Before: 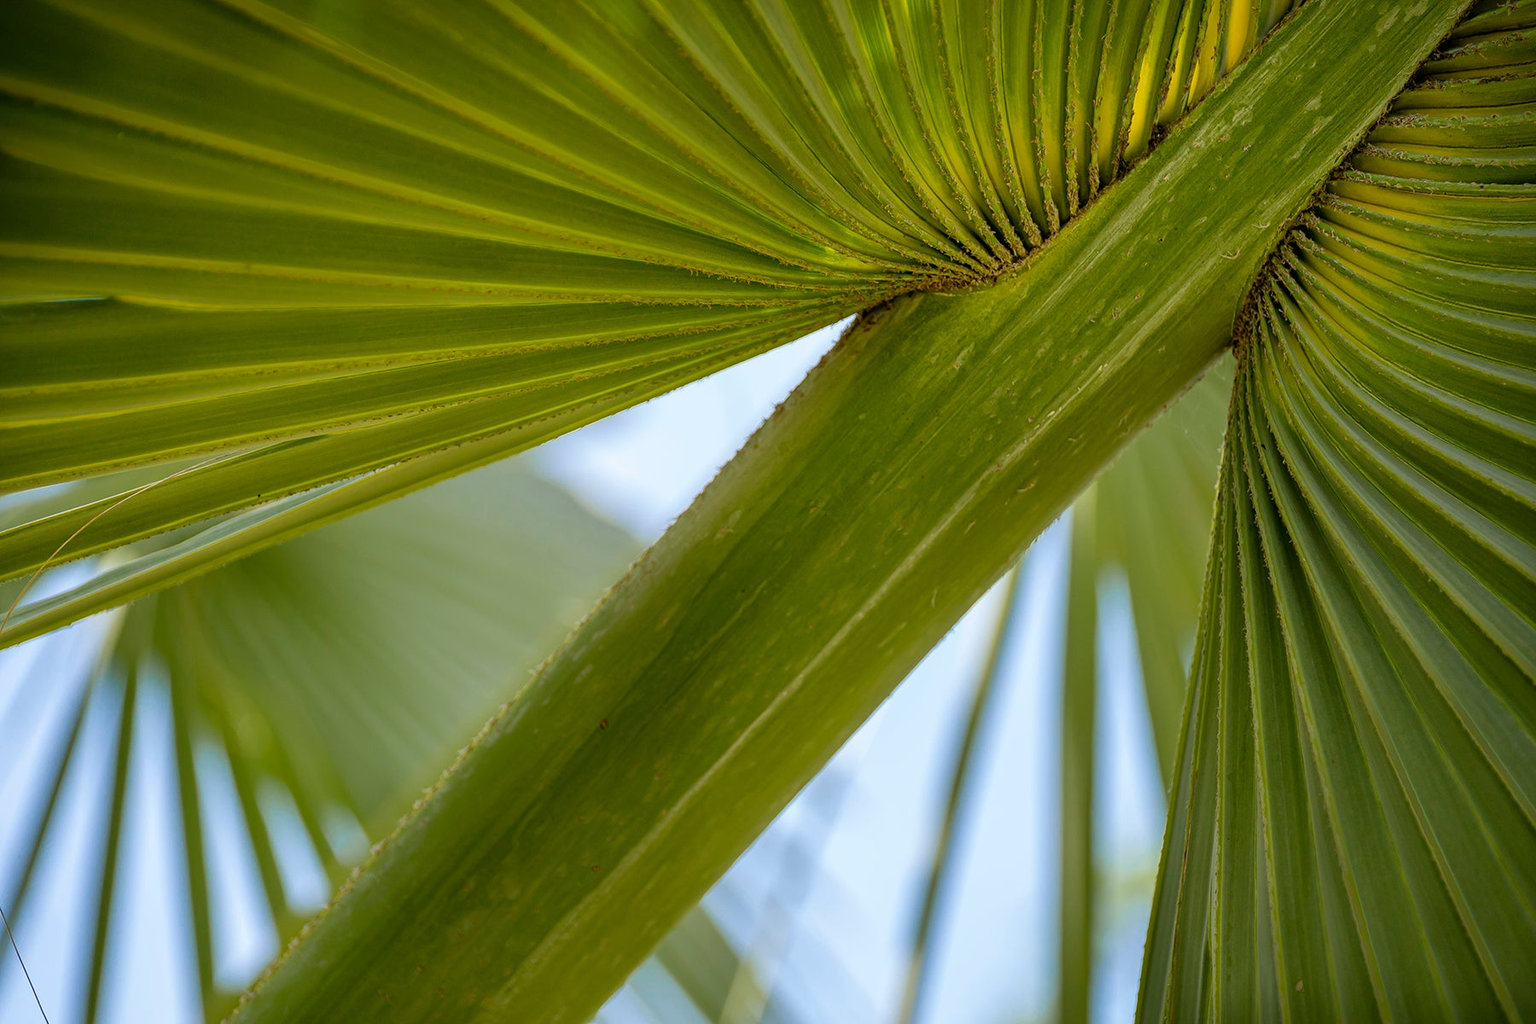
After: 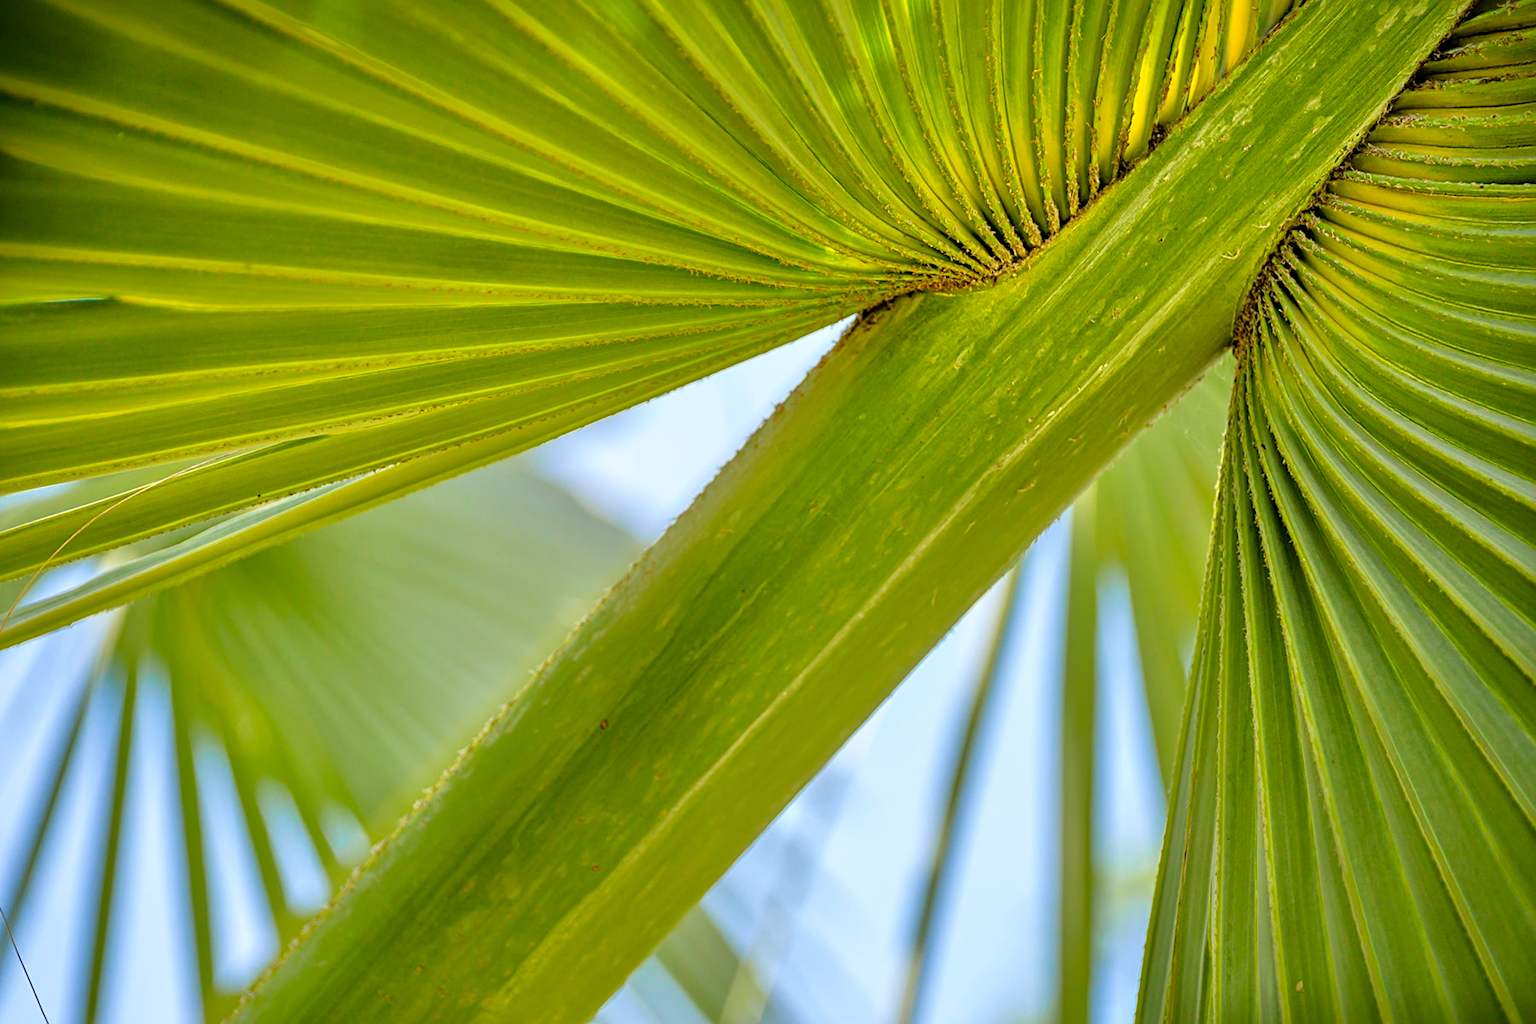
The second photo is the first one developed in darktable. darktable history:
sharpen: radius 2.529, amount 0.323
lowpass: radius 0.5, unbound 0
tone equalizer: -7 EV 0.15 EV, -6 EV 0.6 EV, -5 EV 1.15 EV, -4 EV 1.33 EV, -3 EV 1.15 EV, -2 EV 0.6 EV, -1 EV 0.15 EV, mask exposure compensation -0.5 EV
contrast brightness saturation: contrast 0.04, saturation 0.16
